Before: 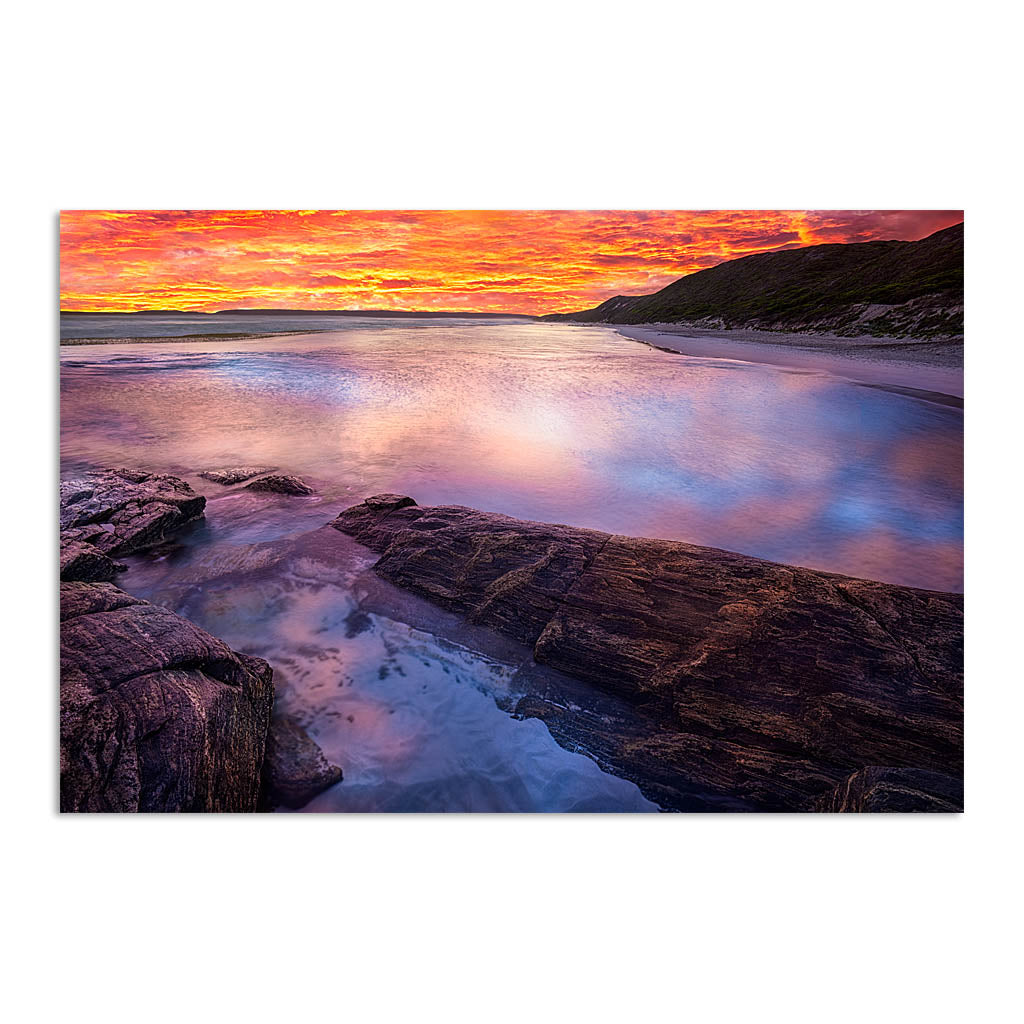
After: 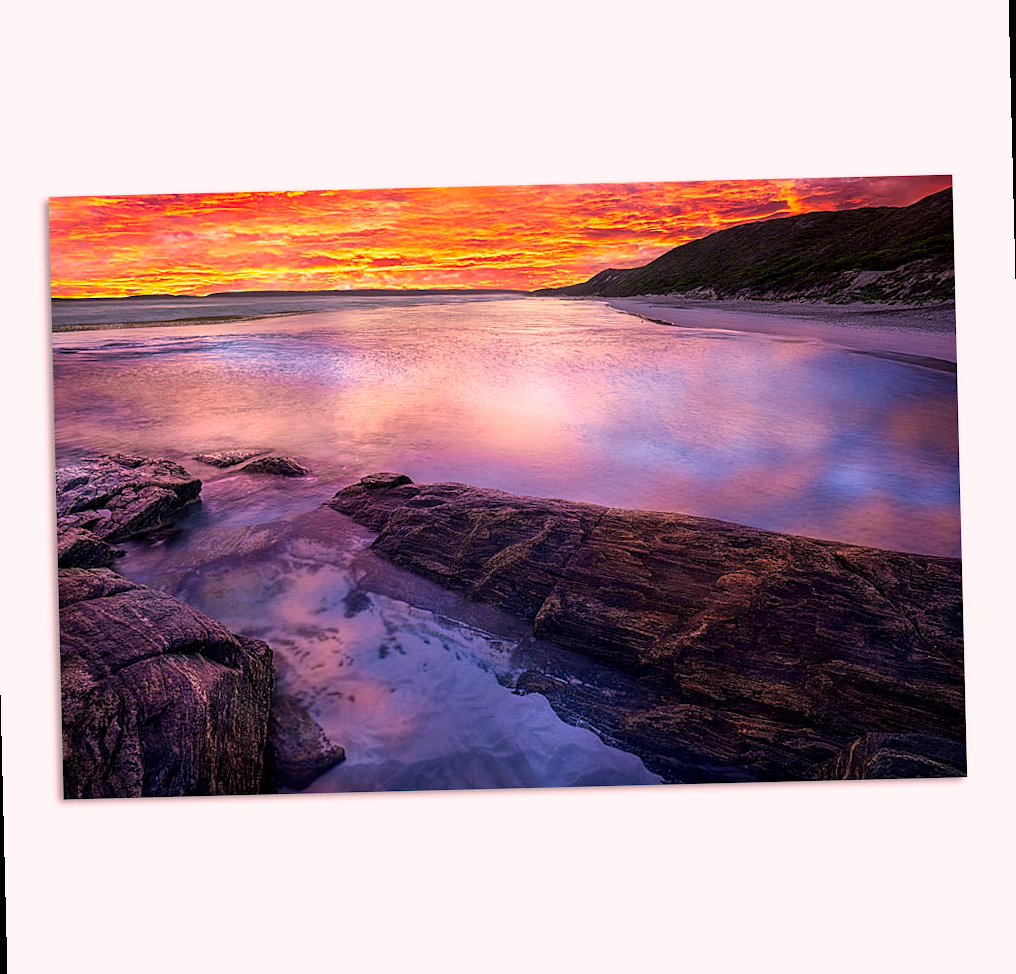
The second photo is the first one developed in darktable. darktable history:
exposure: black level correction 0.002, compensate highlight preservation false
color calibration: illuminant Planckian (black body), x 0.378, y 0.375, temperature 4065 K
color correction: highlights a* 21.16, highlights b* 19.61
rotate and perspective: rotation -1.42°, crop left 0.016, crop right 0.984, crop top 0.035, crop bottom 0.965
